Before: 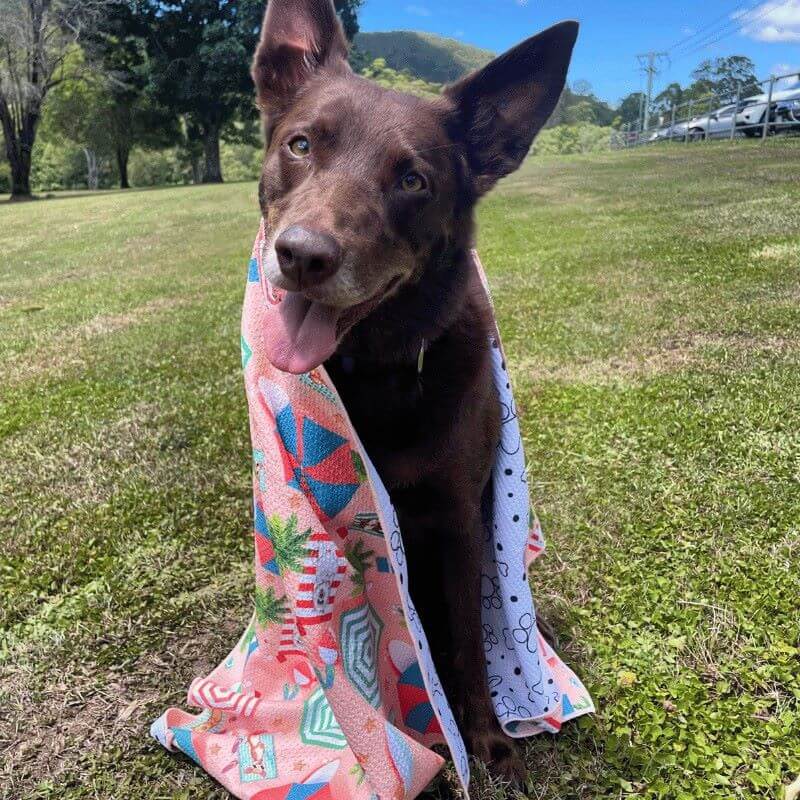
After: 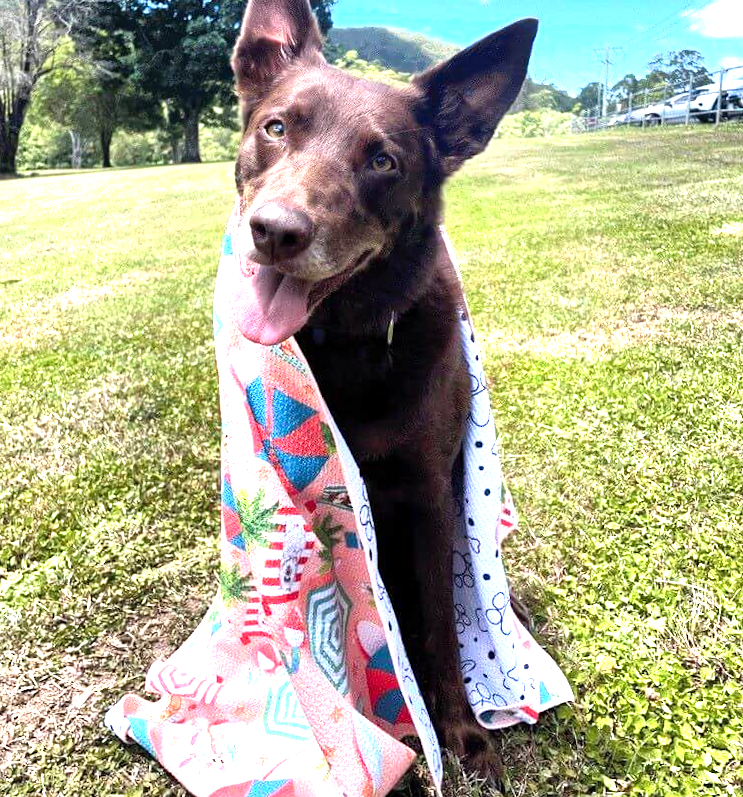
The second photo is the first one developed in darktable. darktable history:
rotate and perspective: rotation 0.215°, lens shift (vertical) -0.139, crop left 0.069, crop right 0.939, crop top 0.002, crop bottom 0.996
shadows and highlights: shadows -12.5, white point adjustment 4, highlights 28.33
levels: levels [0, 0.352, 0.703]
local contrast: mode bilateral grid, contrast 20, coarseness 50, detail 120%, midtone range 0.2
